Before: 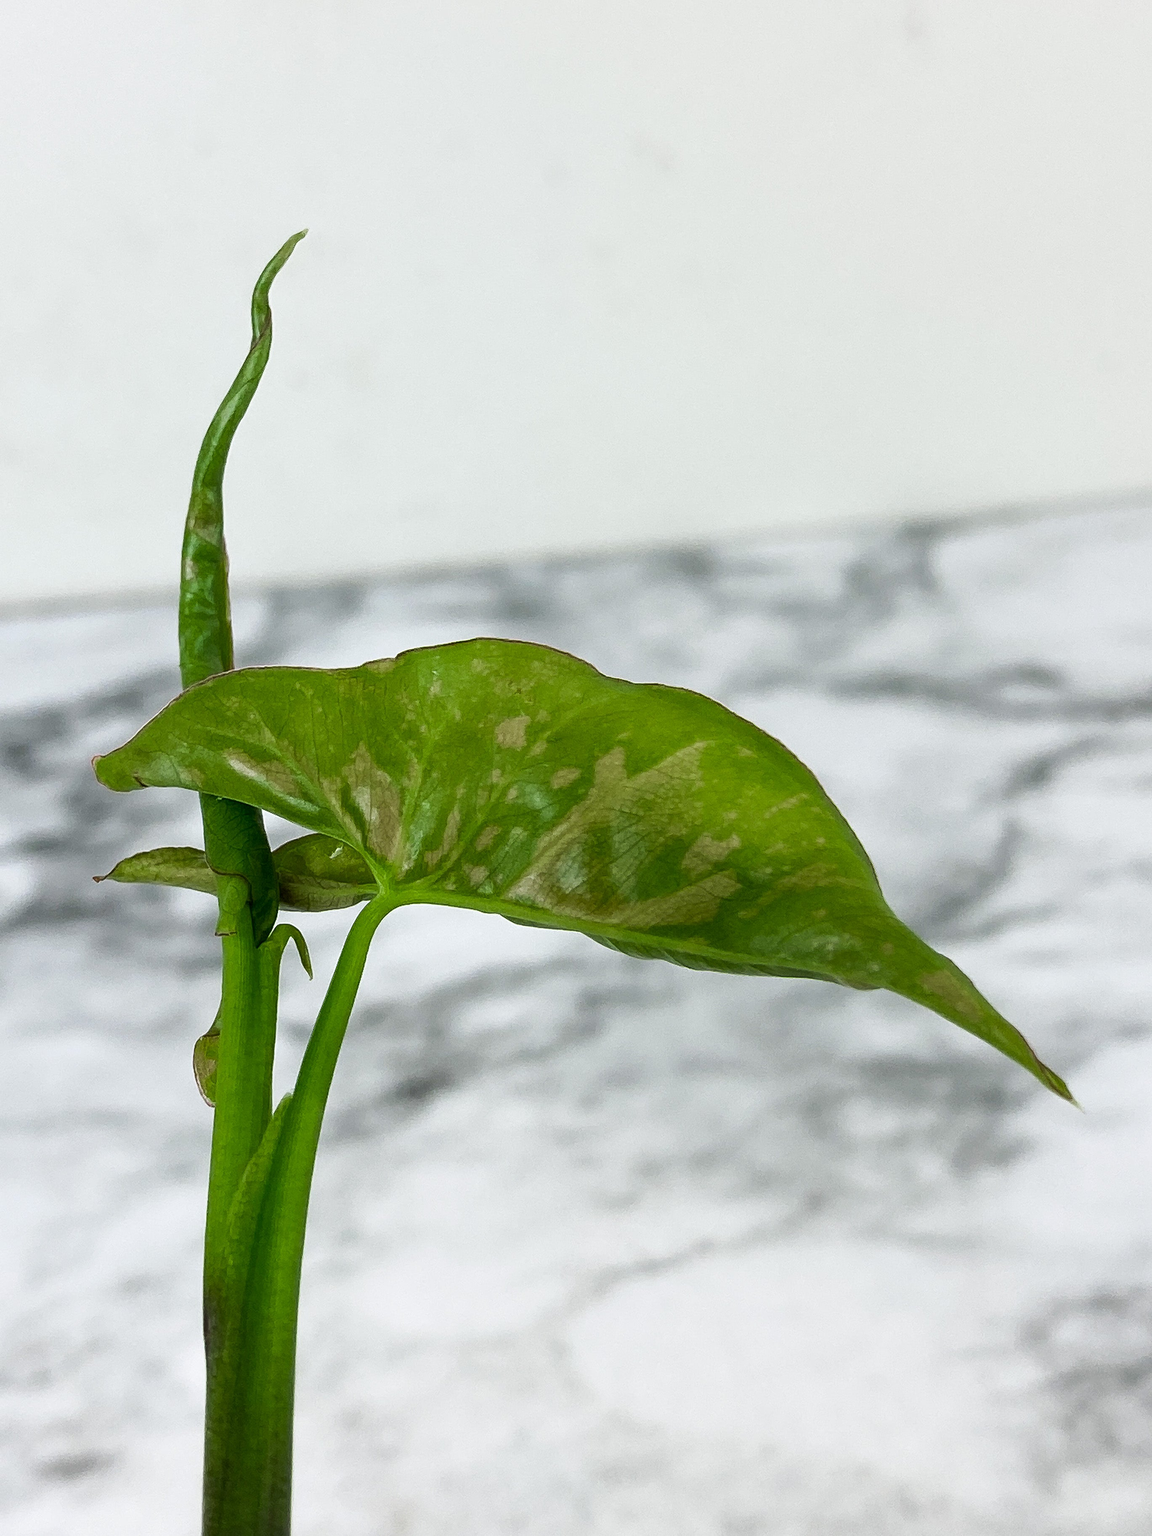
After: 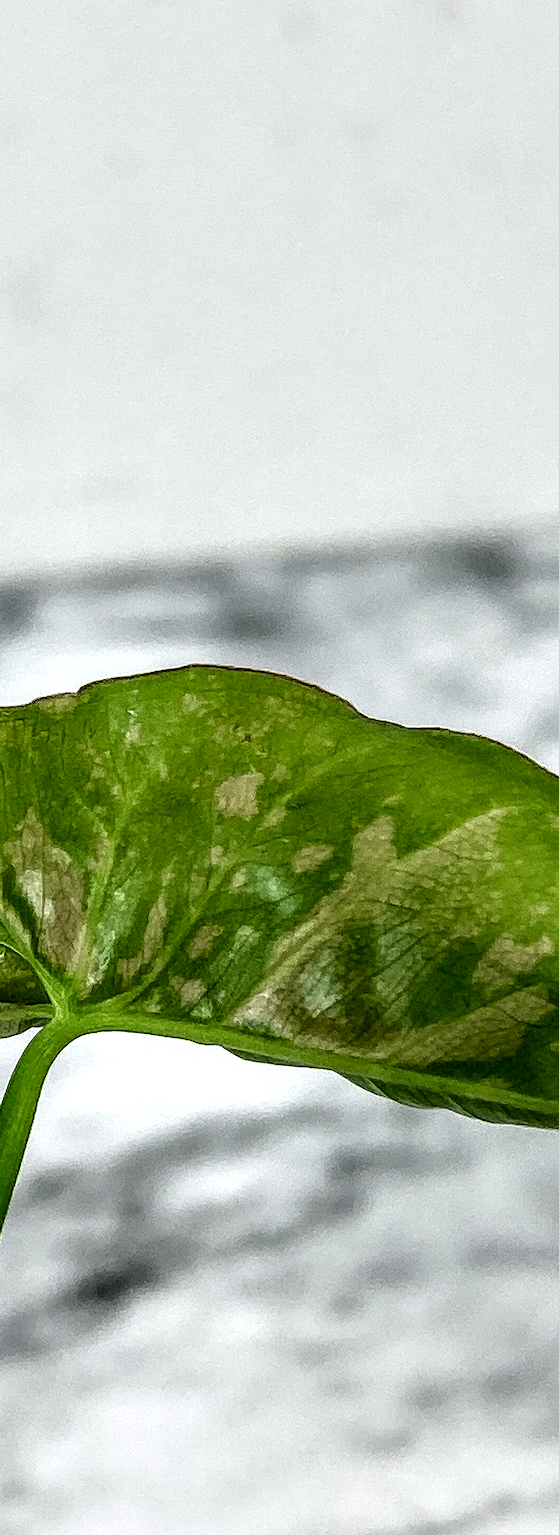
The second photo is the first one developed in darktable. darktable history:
local contrast: highlights 20%, detail 197%
crop and rotate: left 29.476%, top 10.214%, right 35.32%, bottom 17.333%
